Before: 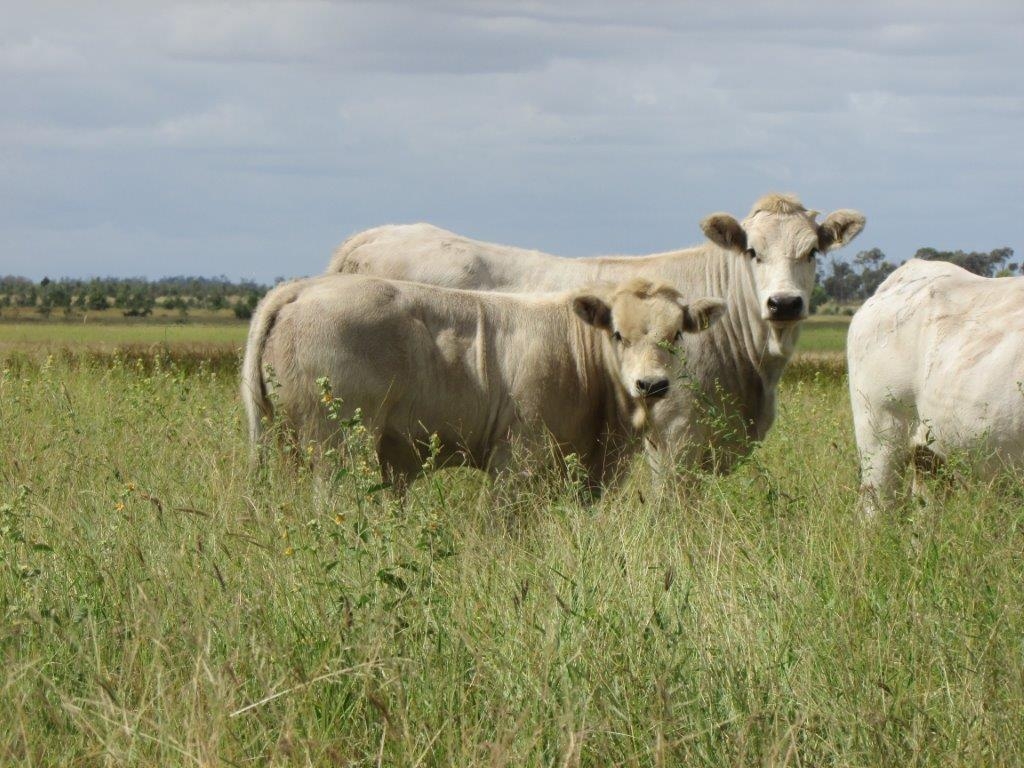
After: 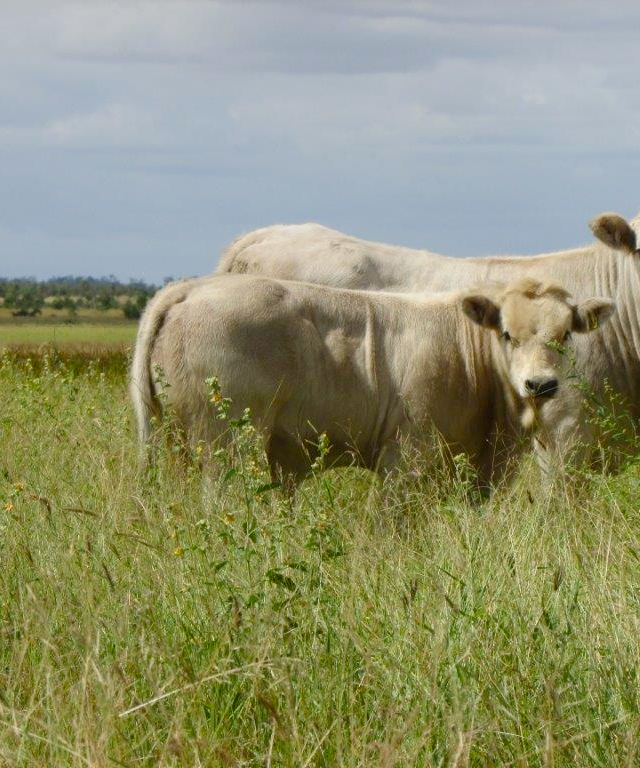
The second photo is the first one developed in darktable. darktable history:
crop: left 10.863%, right 26.56%
color balance rgb: linear chroma grading › global chroma 1.255%, linear chroma grading › mid-tones -0.567%, perceptual saturation grading › global saturation 20%, perceptual saturation grading › highlights -24.845%, perceptual saturation grading › shadows 25.183%, global vibrance 8.171%
